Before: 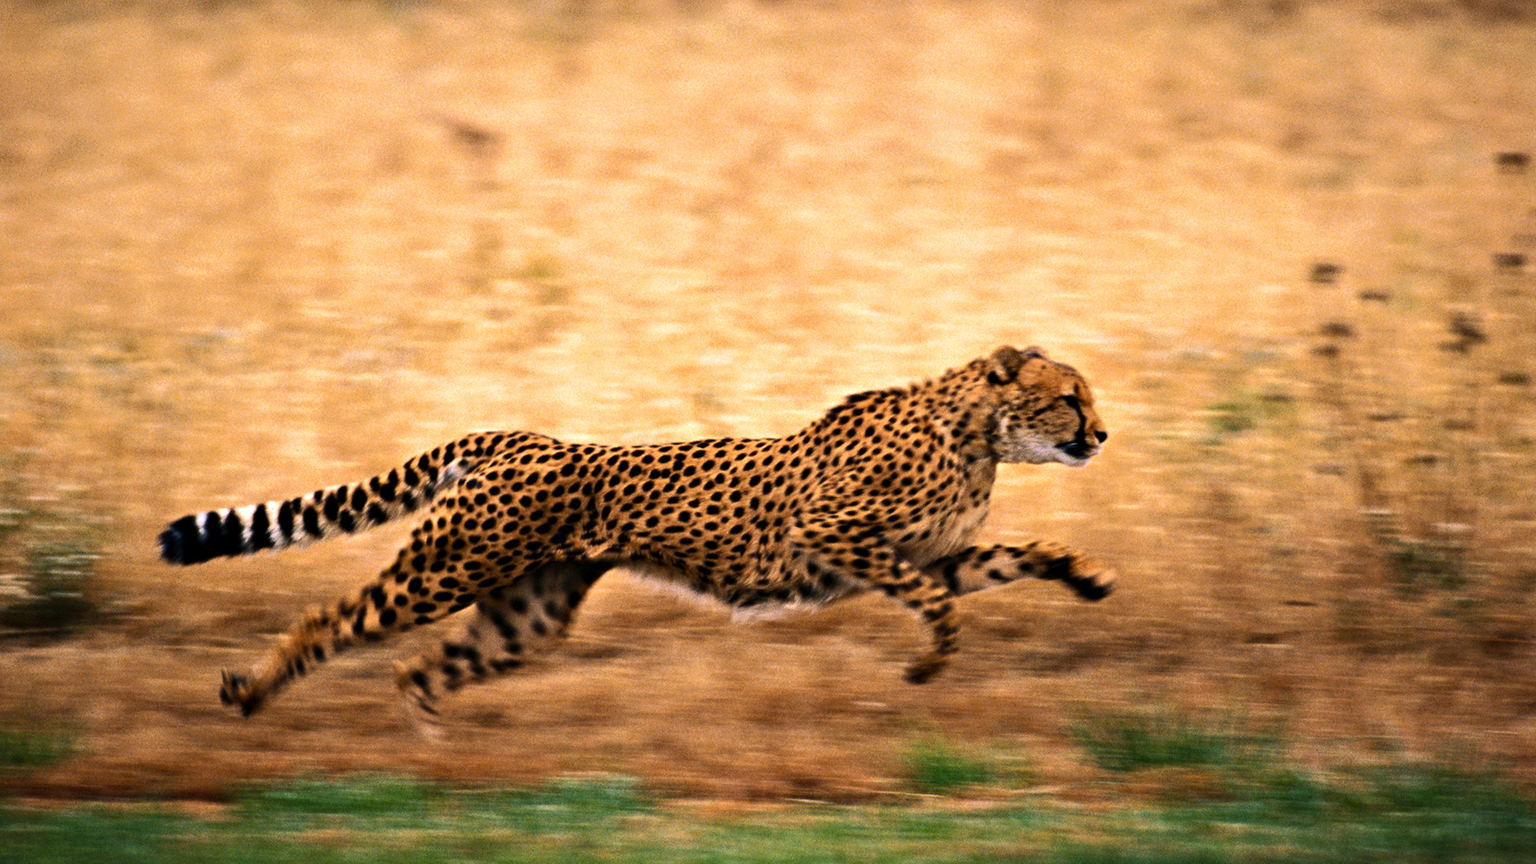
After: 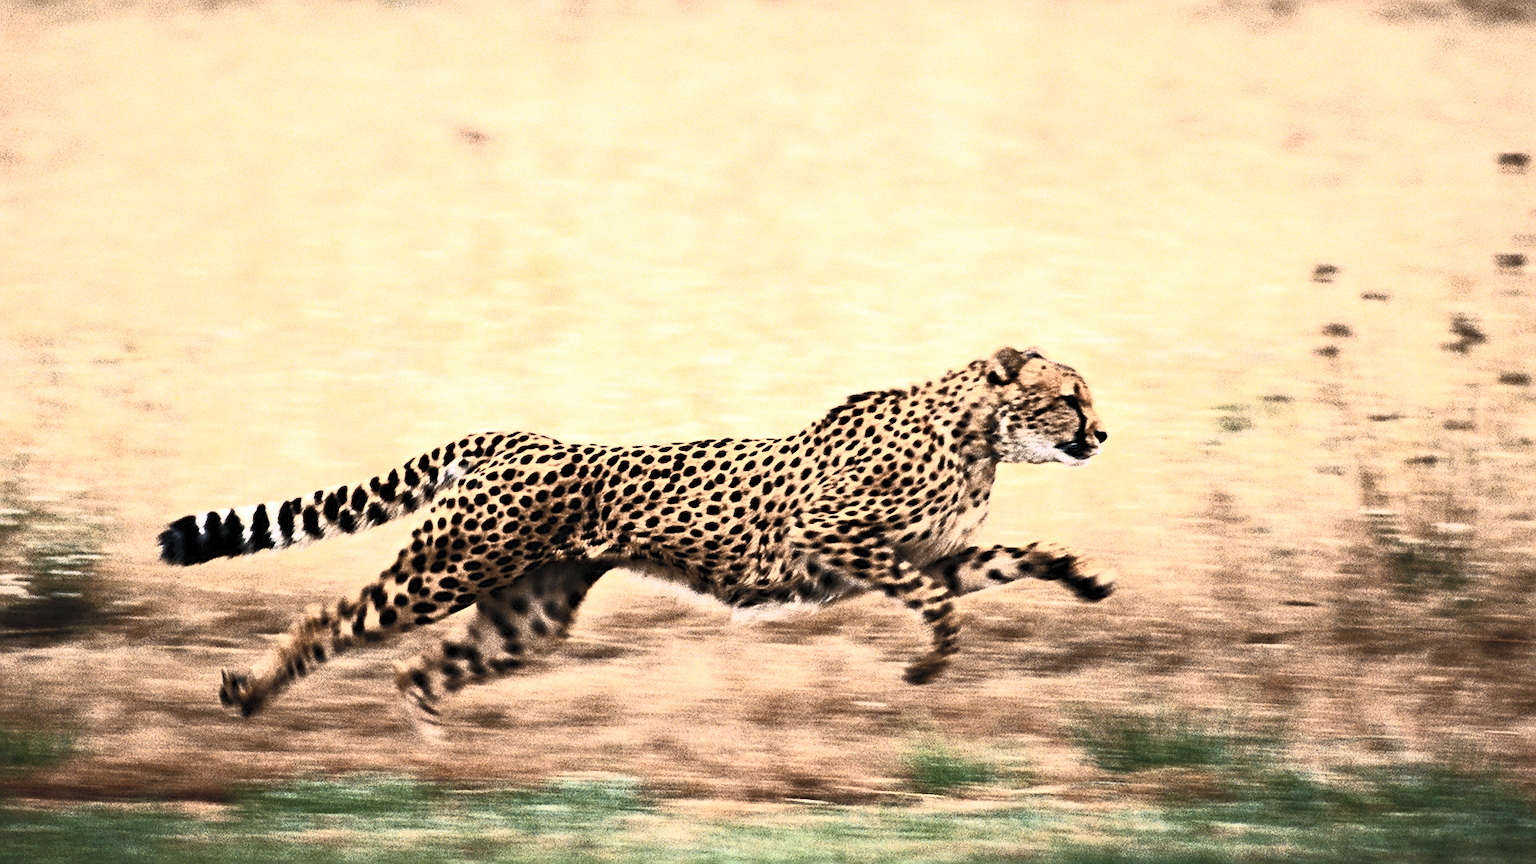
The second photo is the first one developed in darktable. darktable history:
sharpen: on, module defaults
white balance: emerald 1
contrast brightness saturation: contrast 0.57, brightness 0.57, saturation -0.34
